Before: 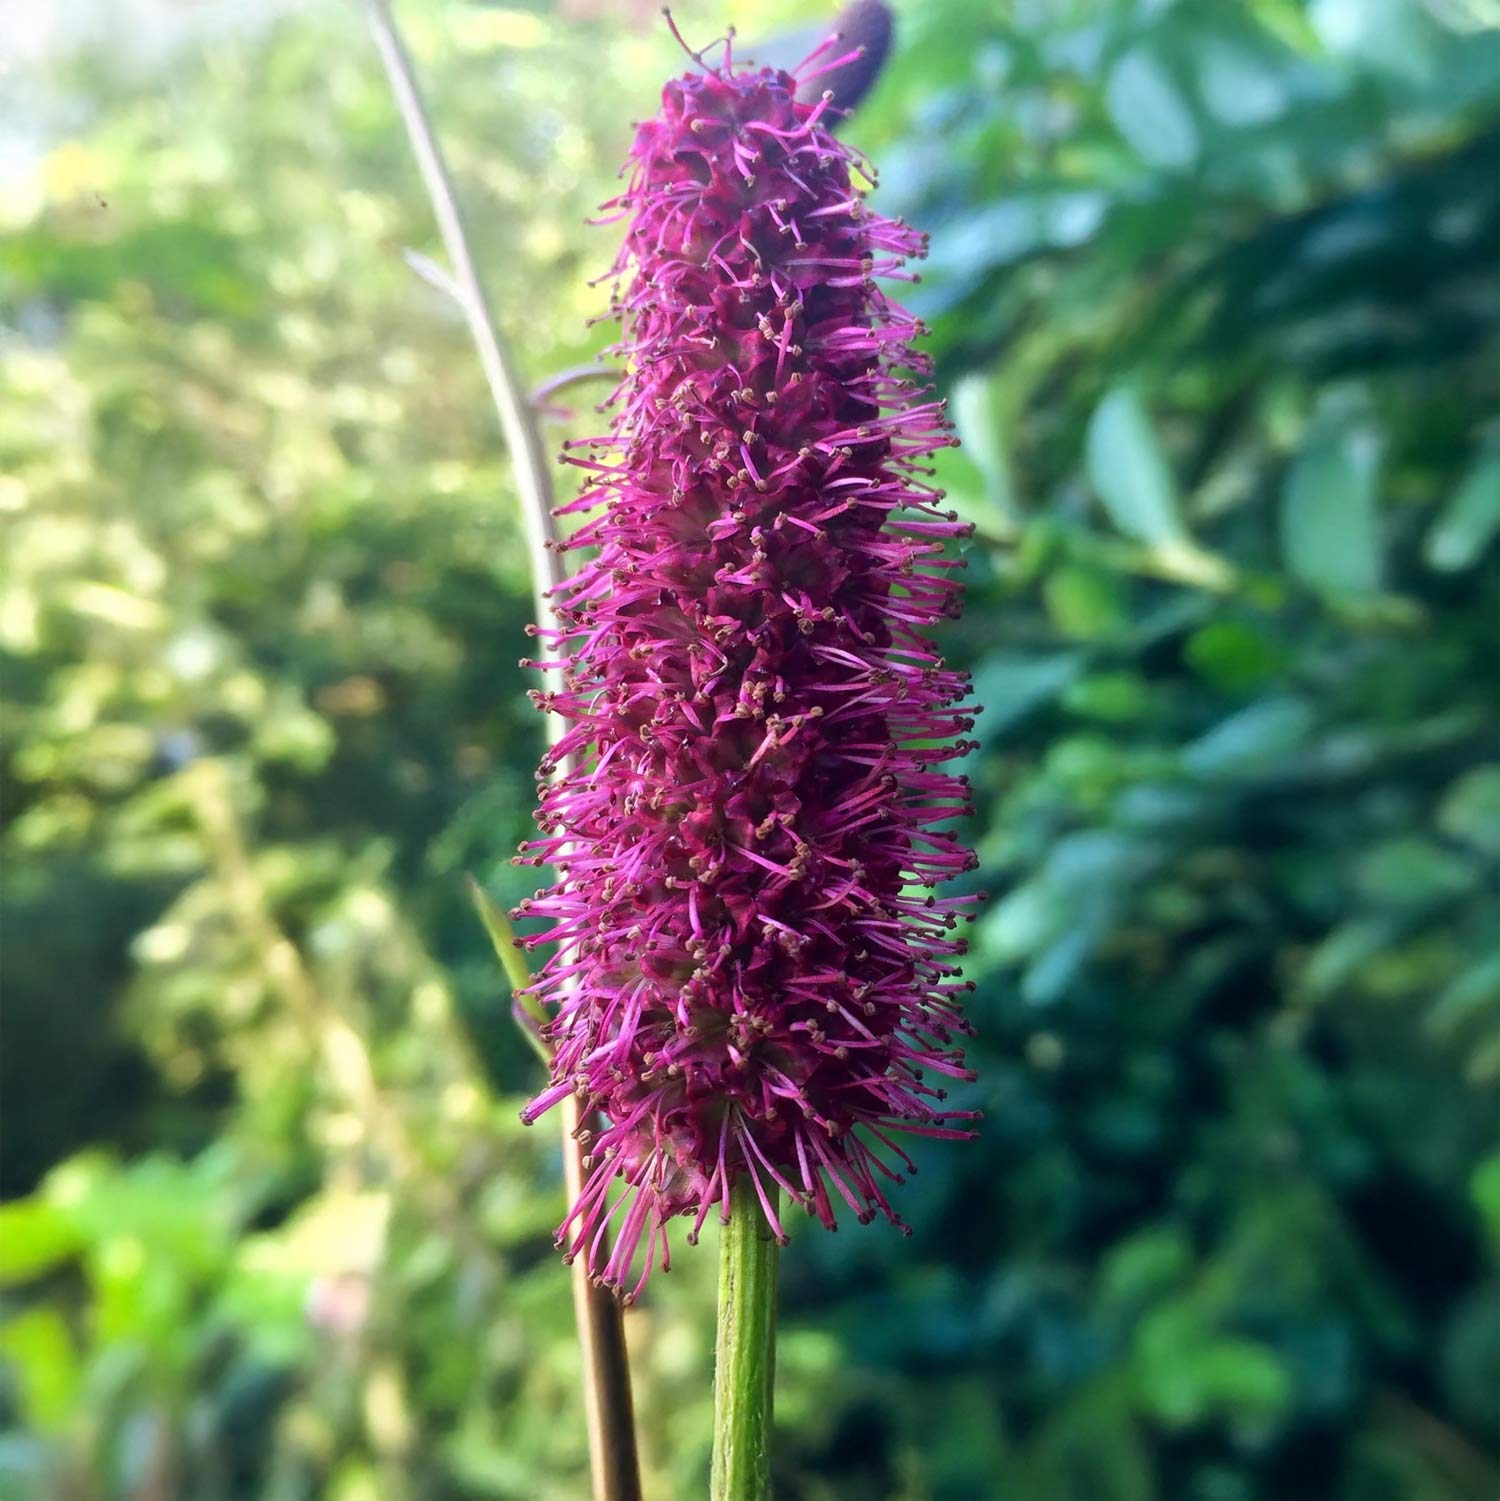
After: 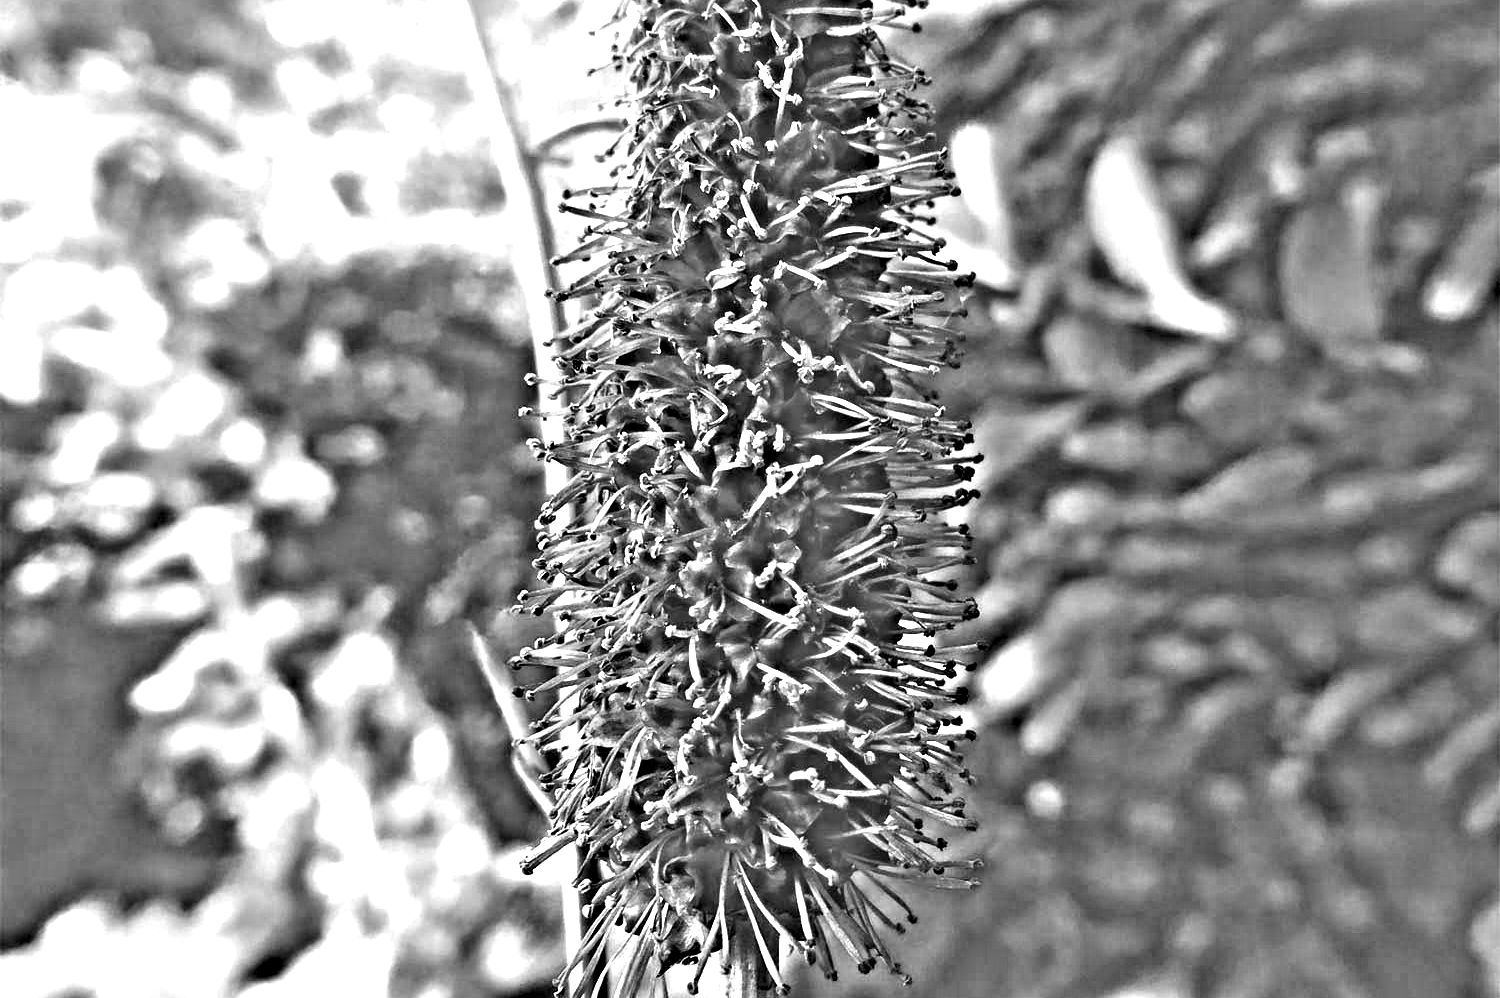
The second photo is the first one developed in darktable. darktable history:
crop: top 16.727%, bottom 16.727%
exposure: black level correction 0, exposure 1.741 EV, compensate exposure bias true, compensate highlight preservation false
highpass: on, module defaults
